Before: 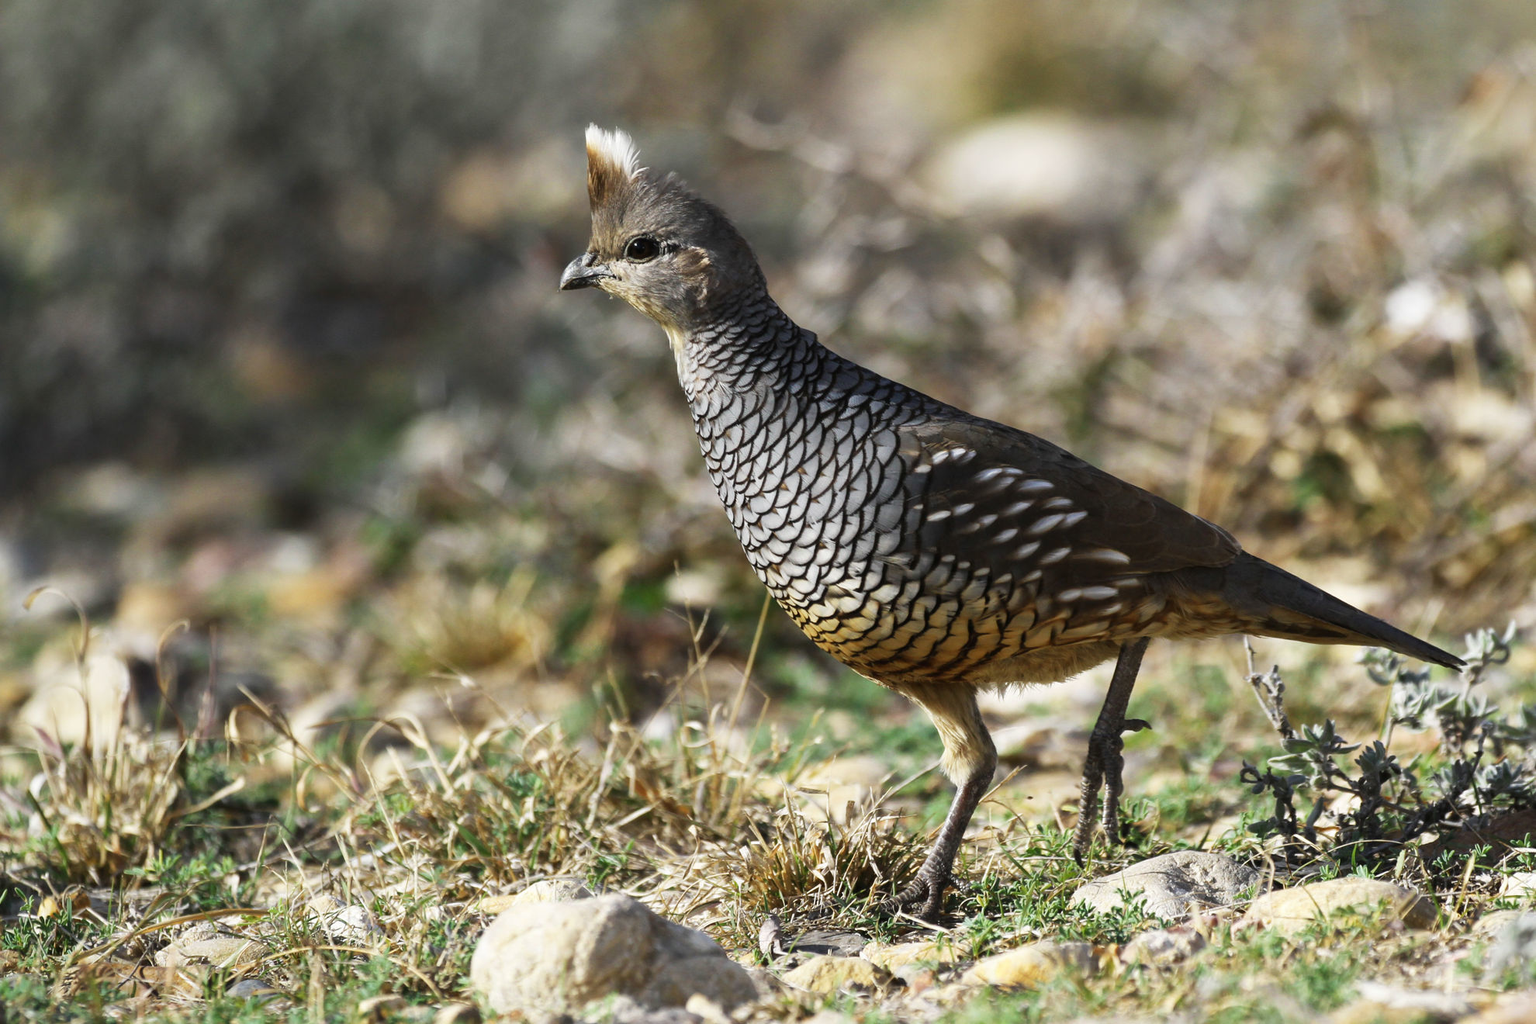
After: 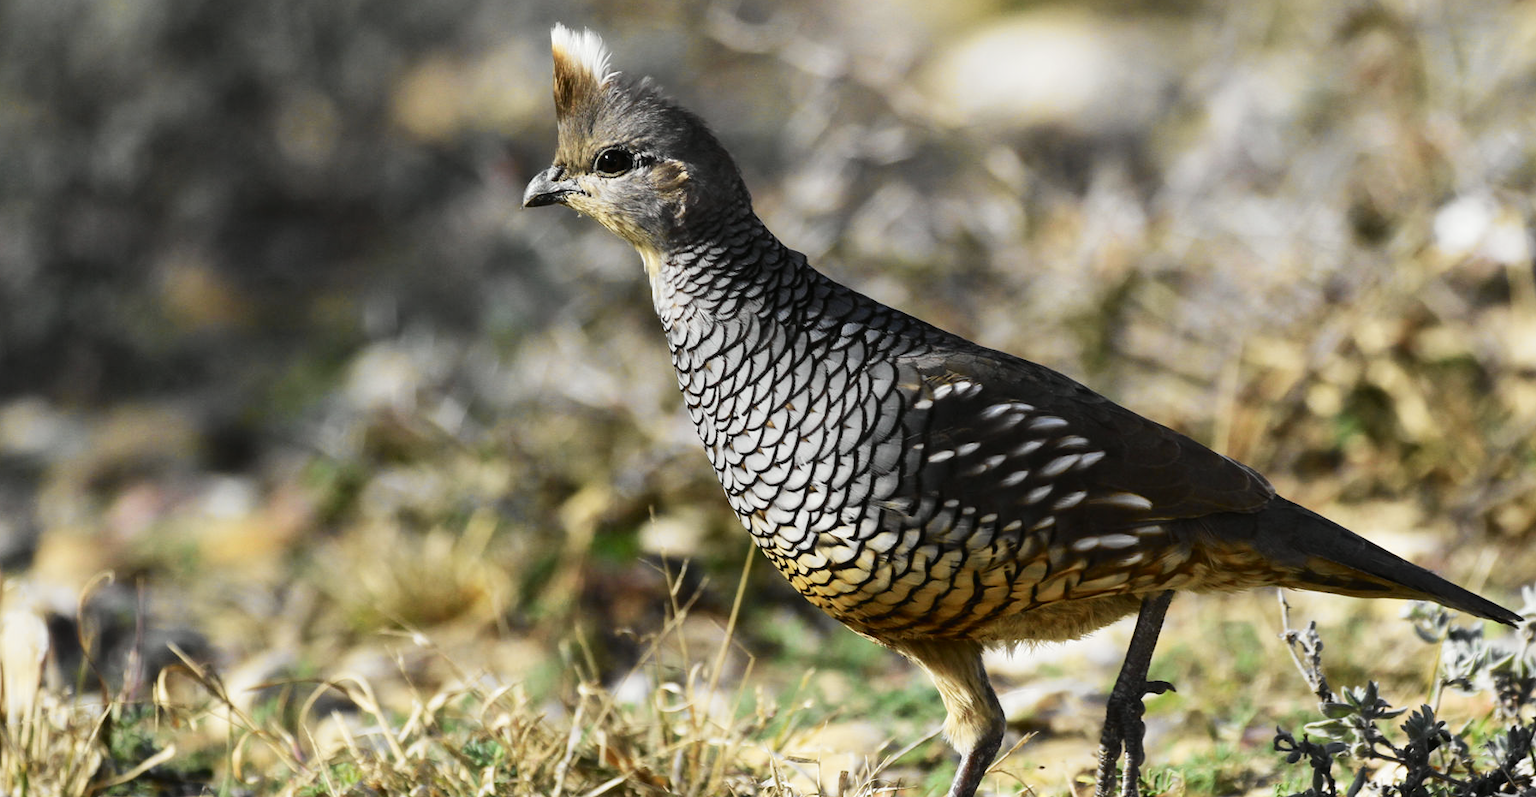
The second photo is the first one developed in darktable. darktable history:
crop: left 5.648%, top 10.059%, right 3.733%, bottom 19.327%
tone curve: curves: ch0 [(0, 0) (0.037, 0.025) (0.131, 0.093) (0.275, 0.256) (0.476, 0.517) (0.607, 0.667) (0.691, 0.745) (0.789, 0.836) (0.911, 0.925) (0.997, 0.995)]; ch1 [(0, 0) (0.301, 0.3) (0.444, 0.45) (0.493, 0.495) (0.507, 0.503) (0.534, 0.533) (0.582, 0.58) (0.658, 0.693) (0.746, 0.77) (1, 1)]; ch2 [(0, 0) (0.246, 0.233) (0.36, 0.352) (0.415, 0.418) (0.476, 0.492) (0.502, 0.504) (0.525, 0.518) (0.539, 0.544) (0.586, 0.602) (0.634, 0.651) (0.706, 0.727) (0.853, 0.852) (1, 0.951)], color space Lab, independent channels
